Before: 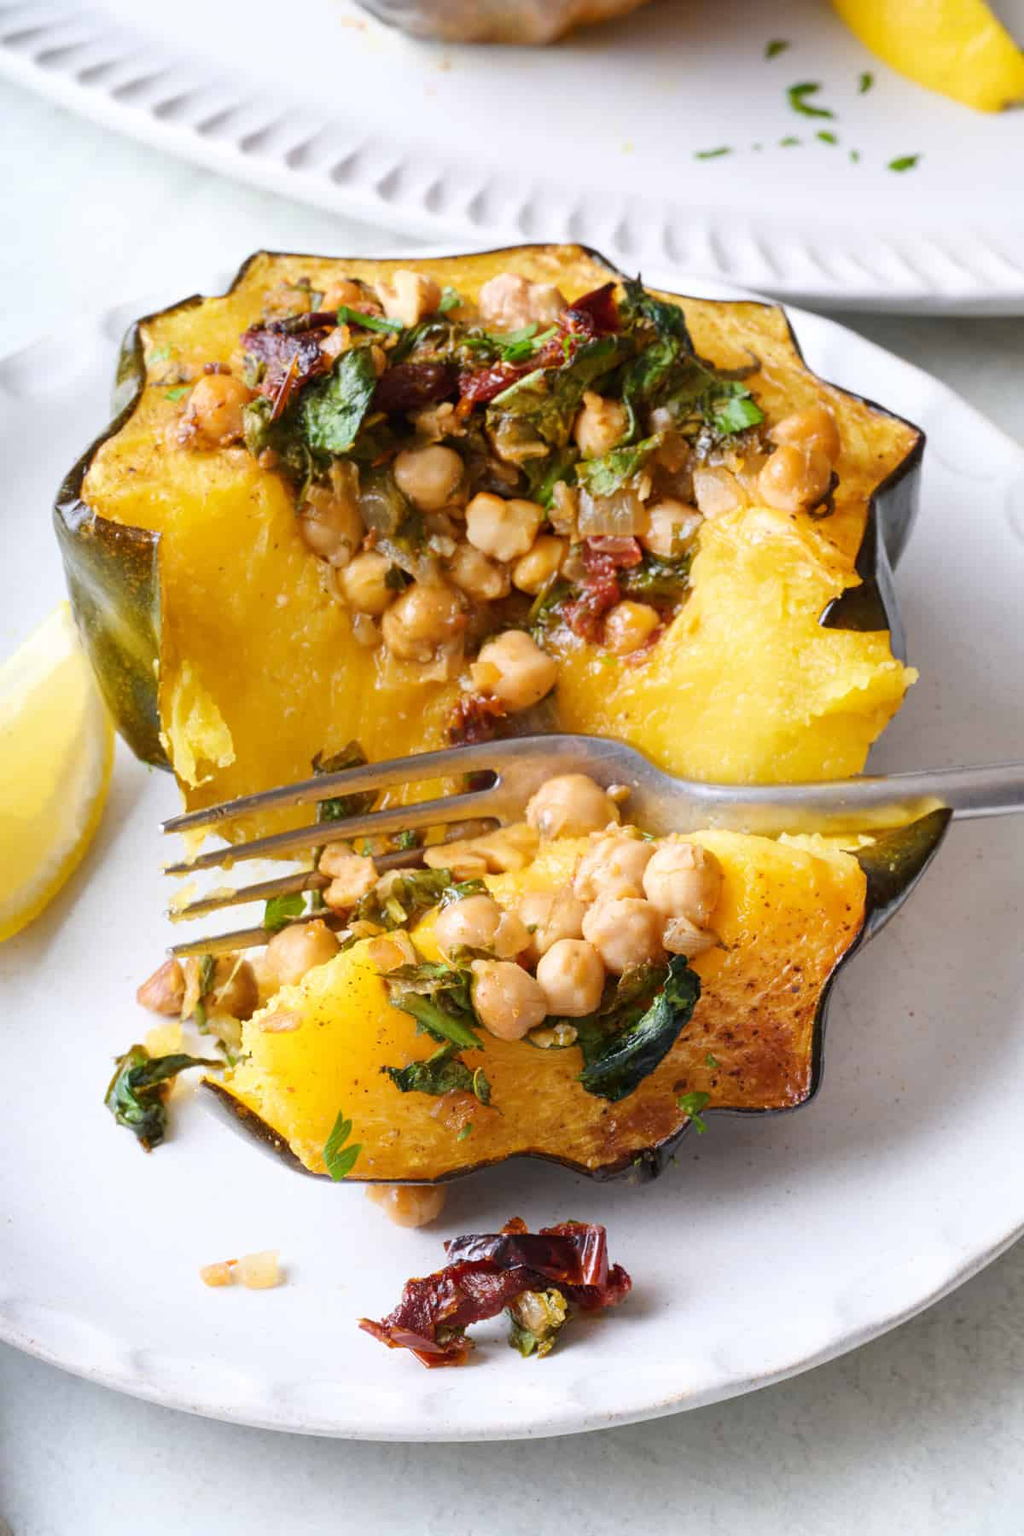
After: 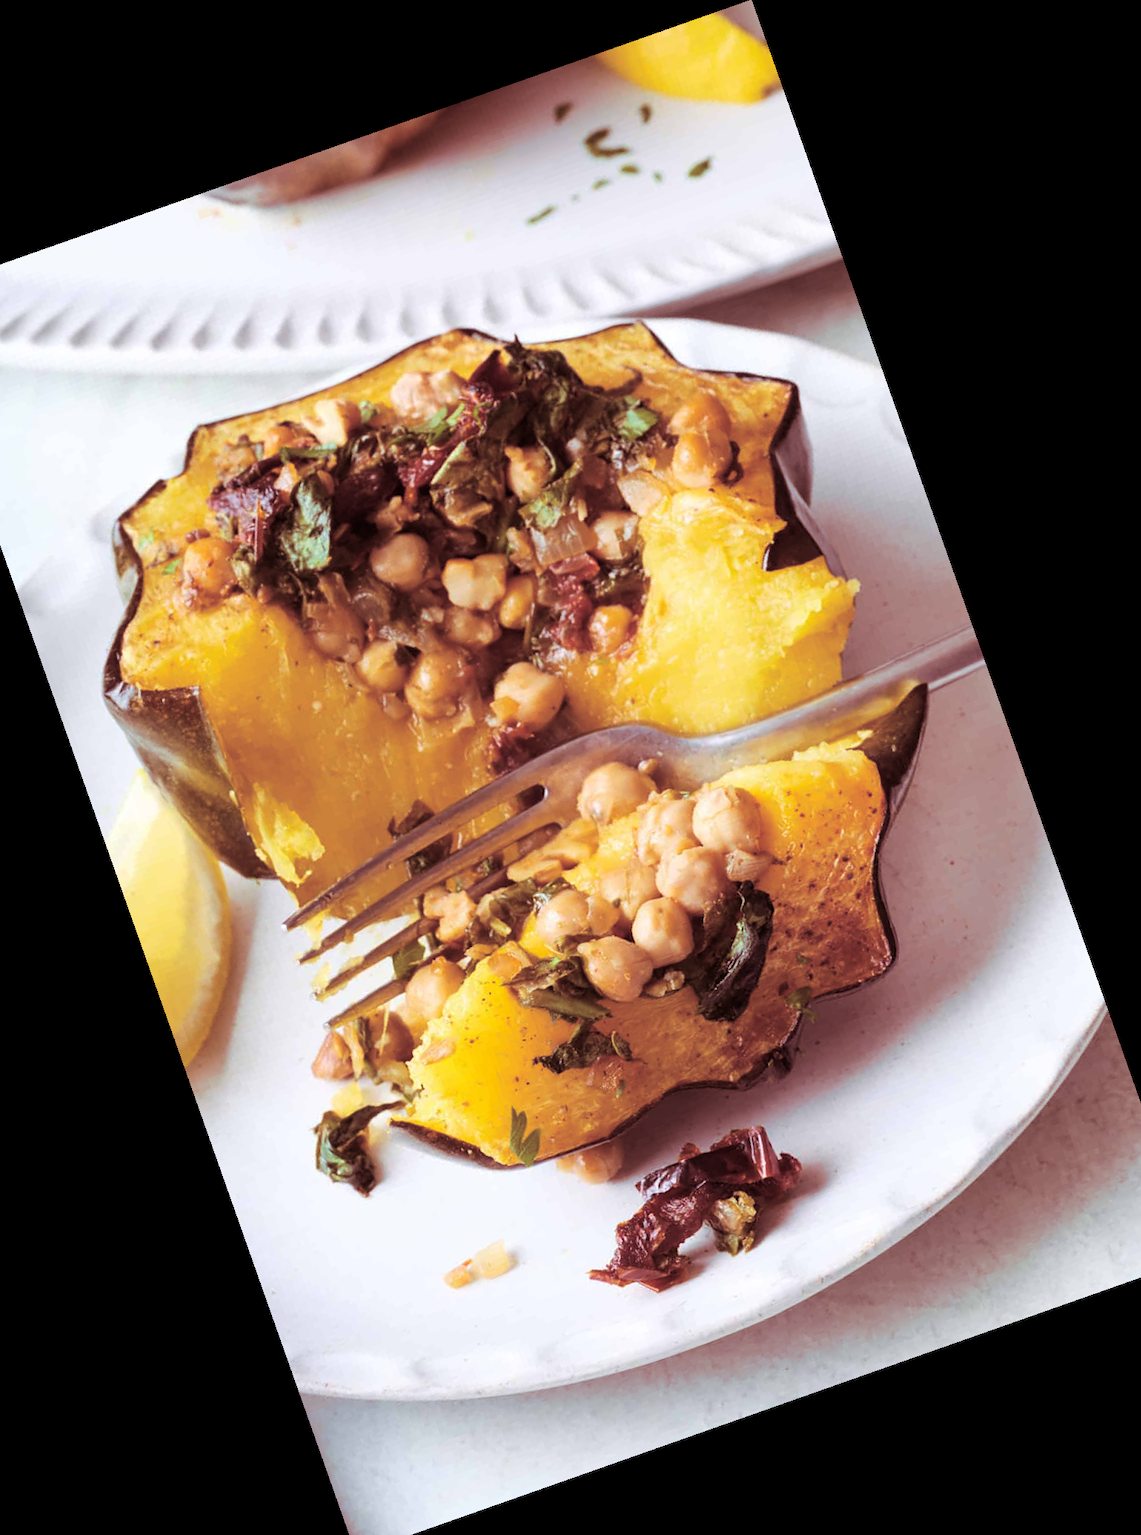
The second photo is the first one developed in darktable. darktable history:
crop and rotate: angle 19.43°, left 6.812%, right 4.125%, bottom 1.087%
split-toning: highlights › hue 187.2°, highlights › saturation 0.83, balance -68.05, compress 56.43%
